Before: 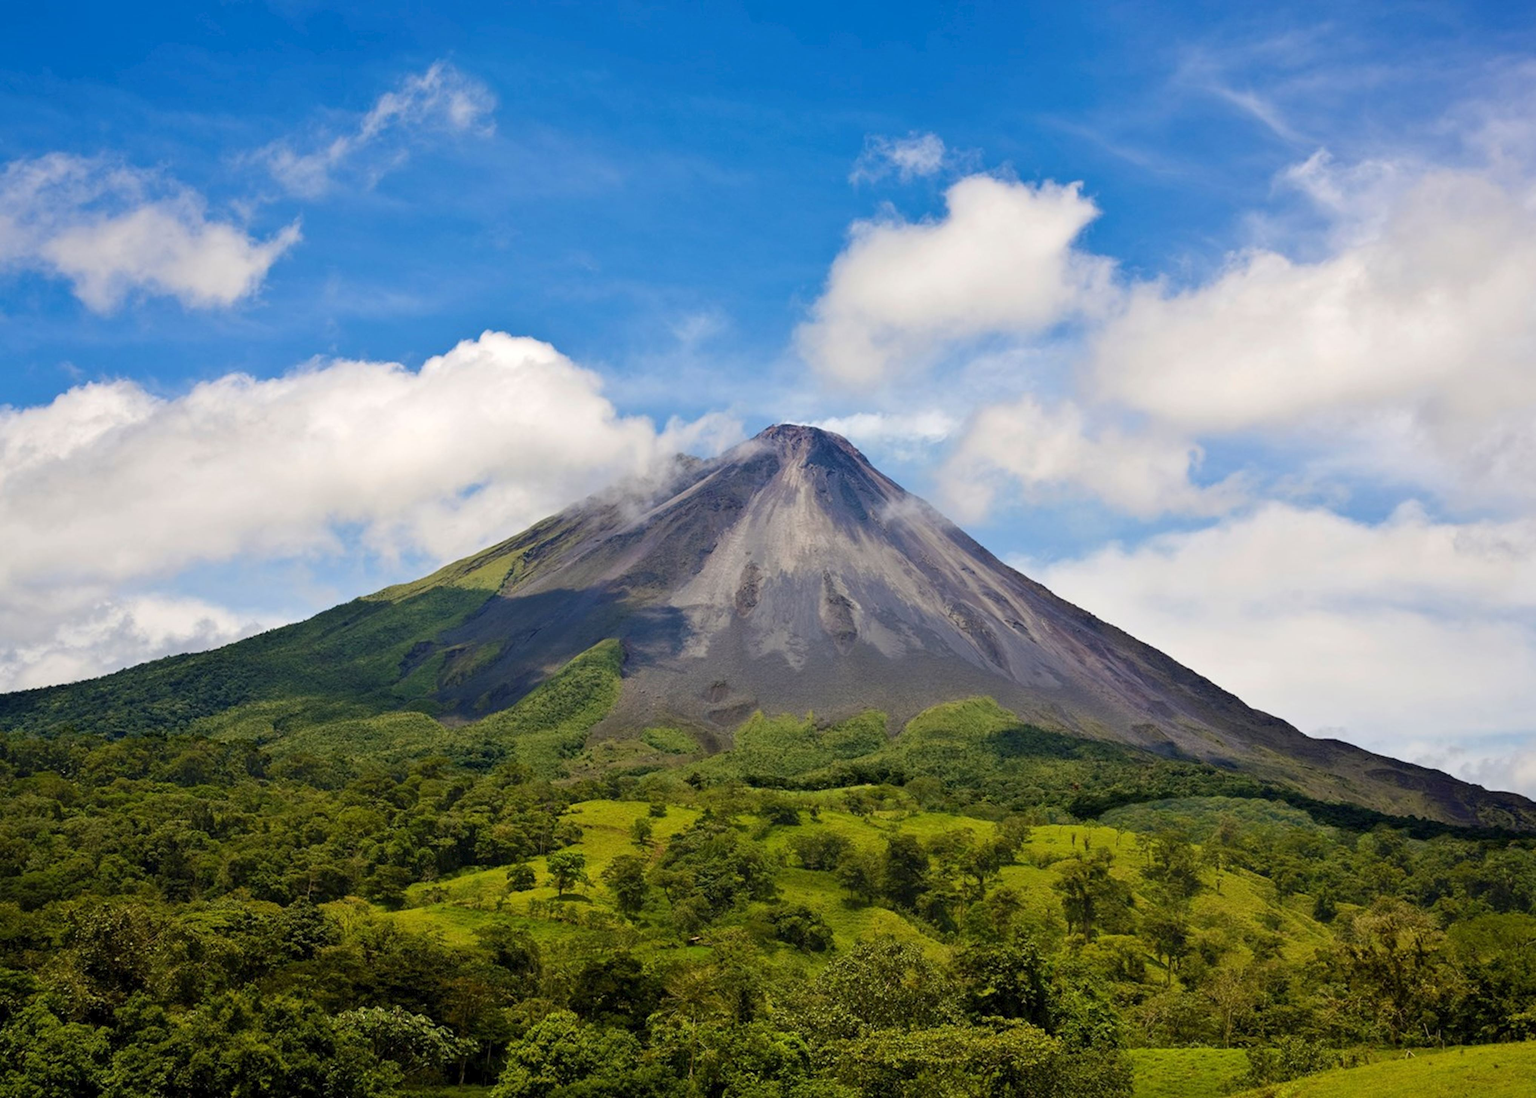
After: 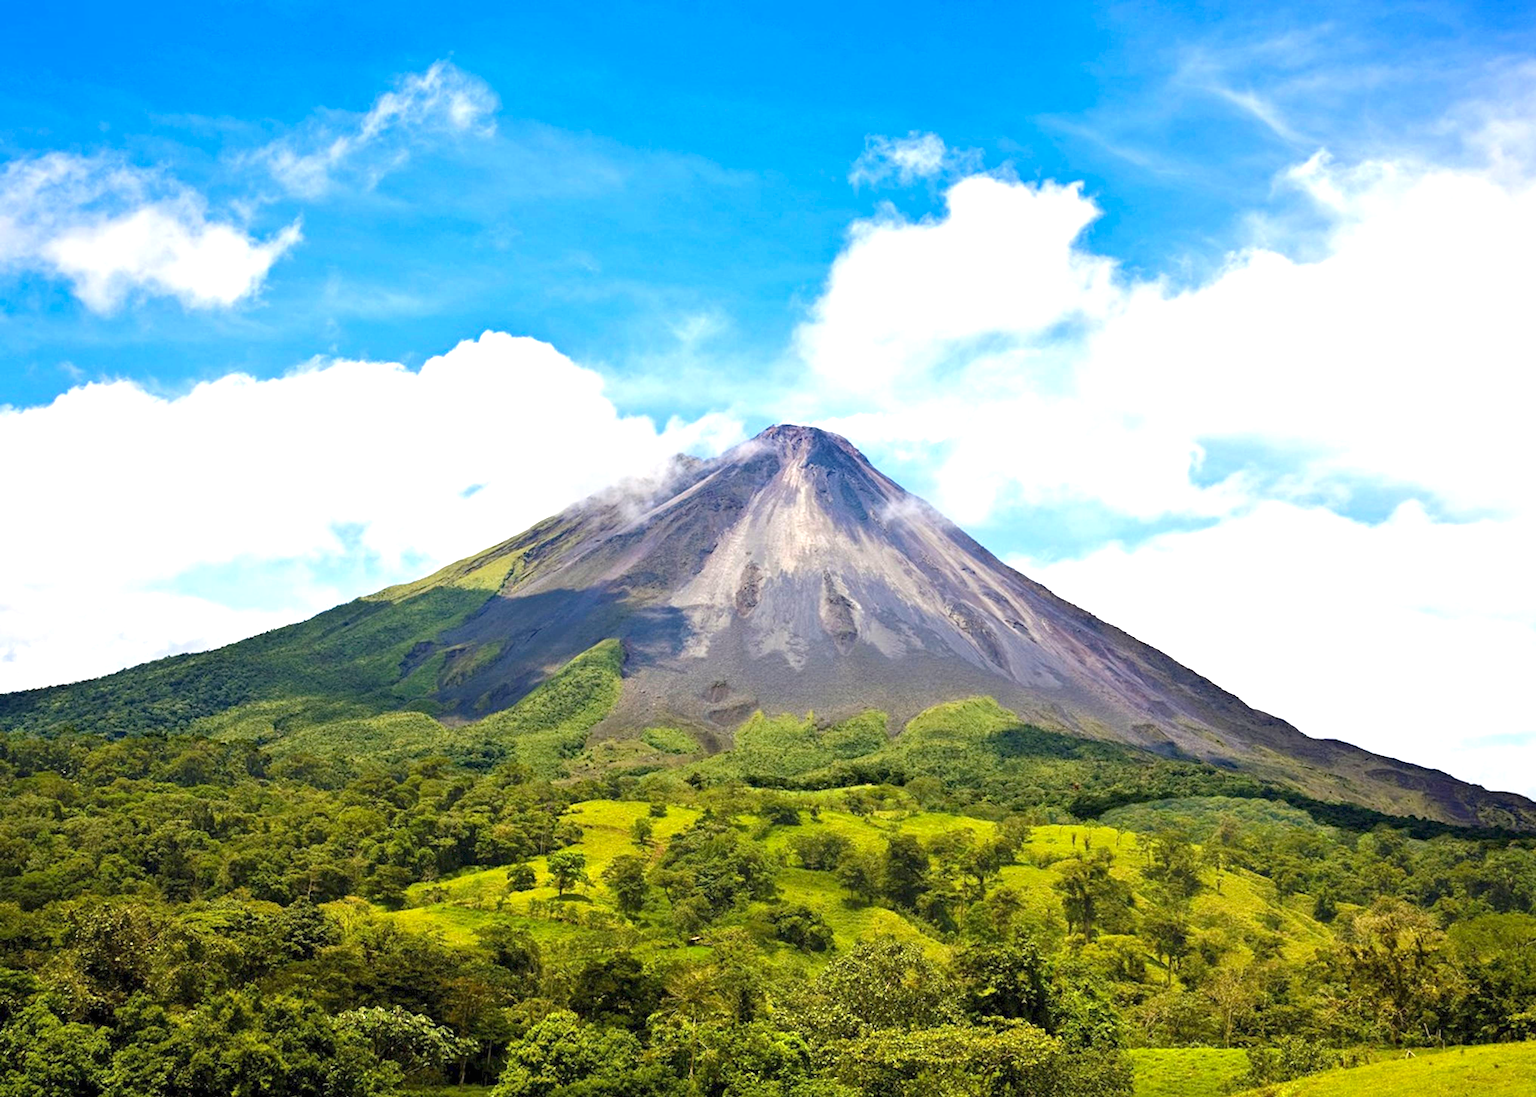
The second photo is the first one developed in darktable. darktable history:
exposure: black level correction 0, exposure 1.198 EV, compensate exposure bias true, compensate highlight preservation false
haze removal: compatibility mode true, adaptive false
